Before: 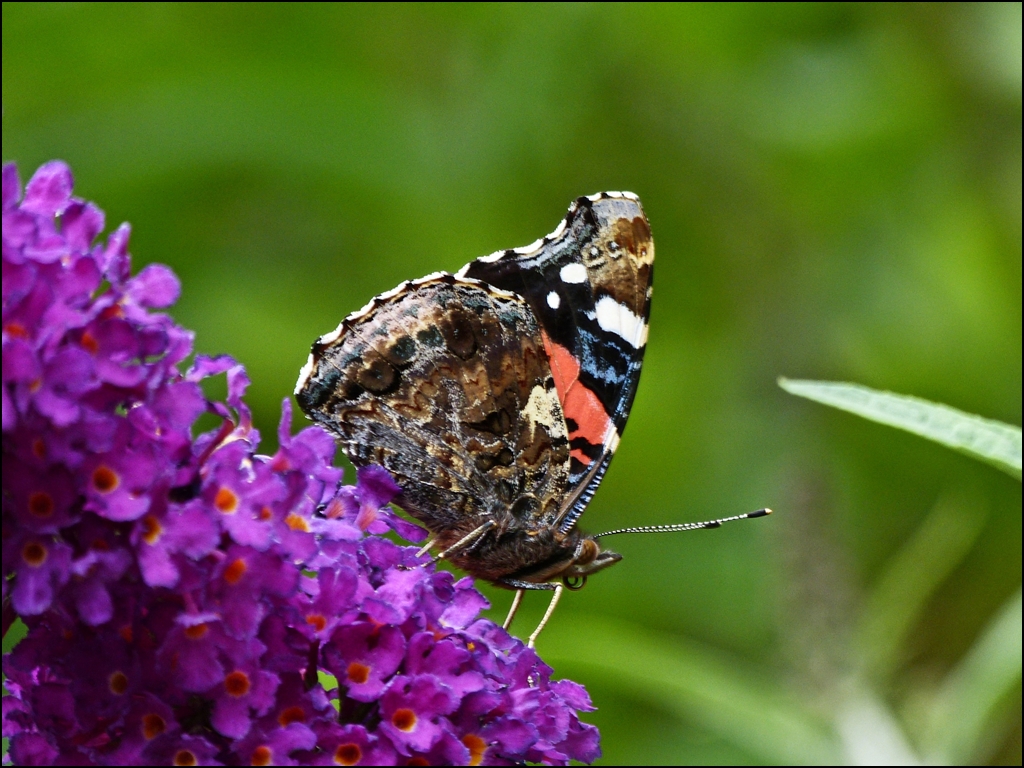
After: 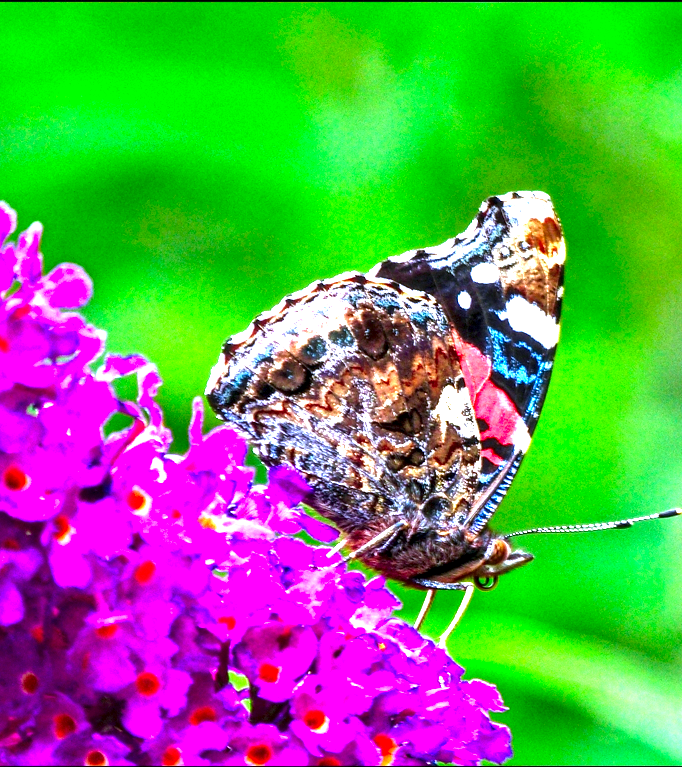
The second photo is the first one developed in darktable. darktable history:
local contrast: highlights 60%, shadows 60%, detail 160%
color calibration: illuminant as shot in camera, x 0.379, y 0.396, temperature 4138.76 K
exposure: black level correction 0, exposure 1 EV, compensate exposure bias true, compensate highlight preservation false
crop and rotate: left 8.786%, right 24.548%
tone equalizer: -7 EV 0.13 EV, smoothing diameter 25%, edges refinement/feathering 10, preserve details guided filter
color contrast: green-magenta contrast 1.69, blue-yellow contrast 1.49
